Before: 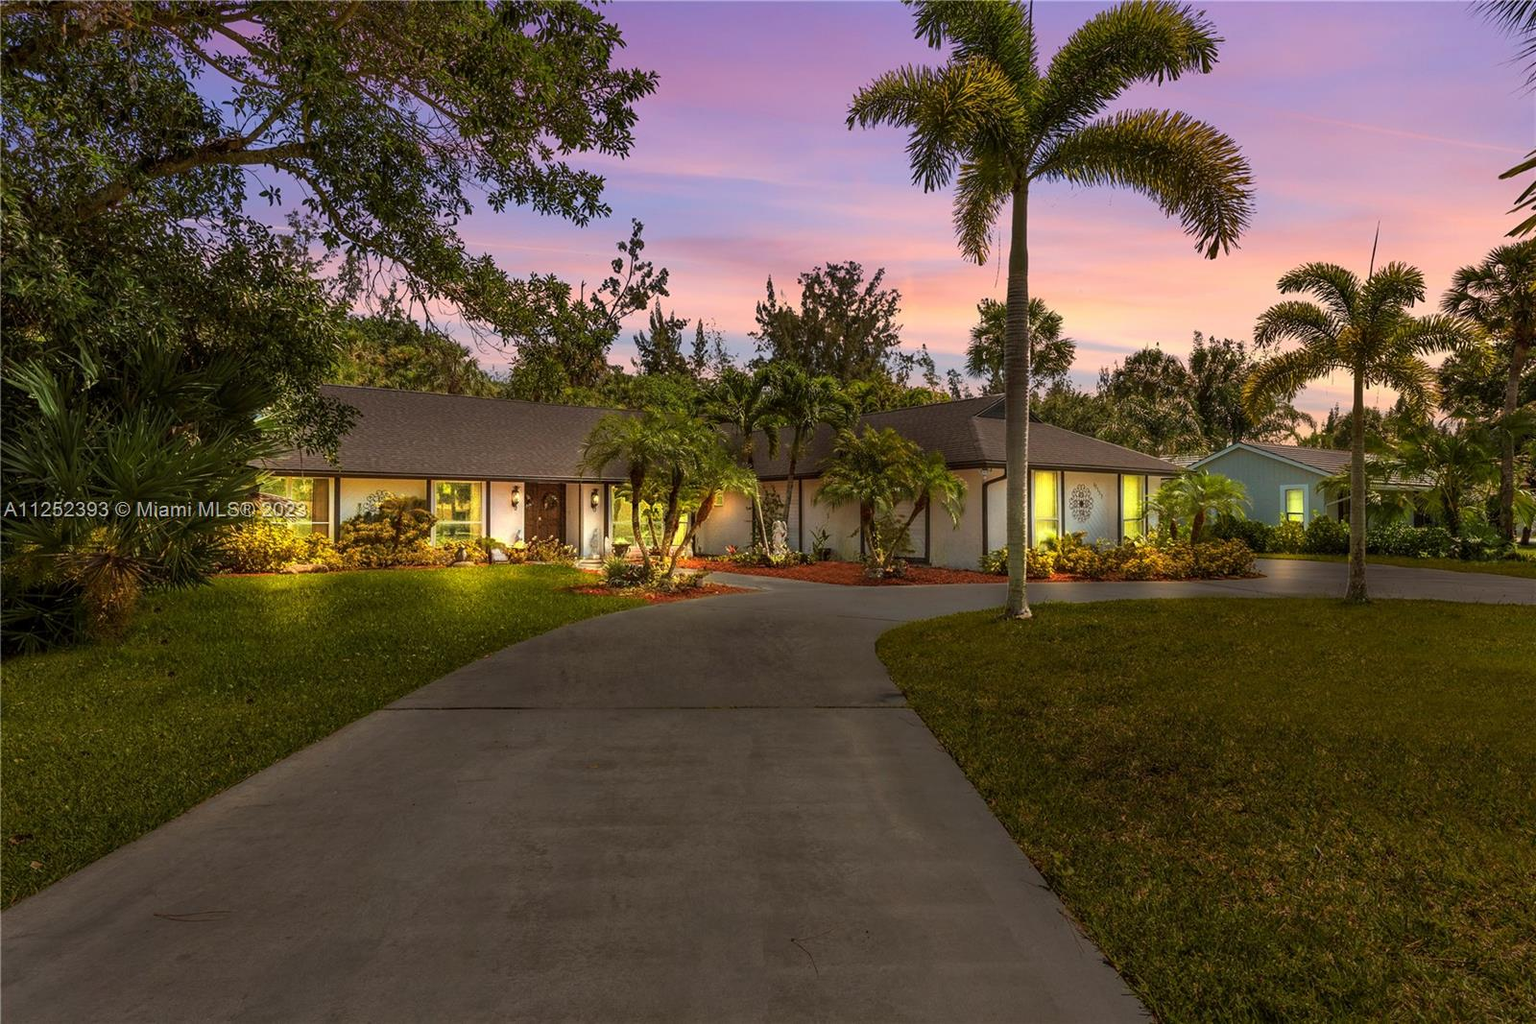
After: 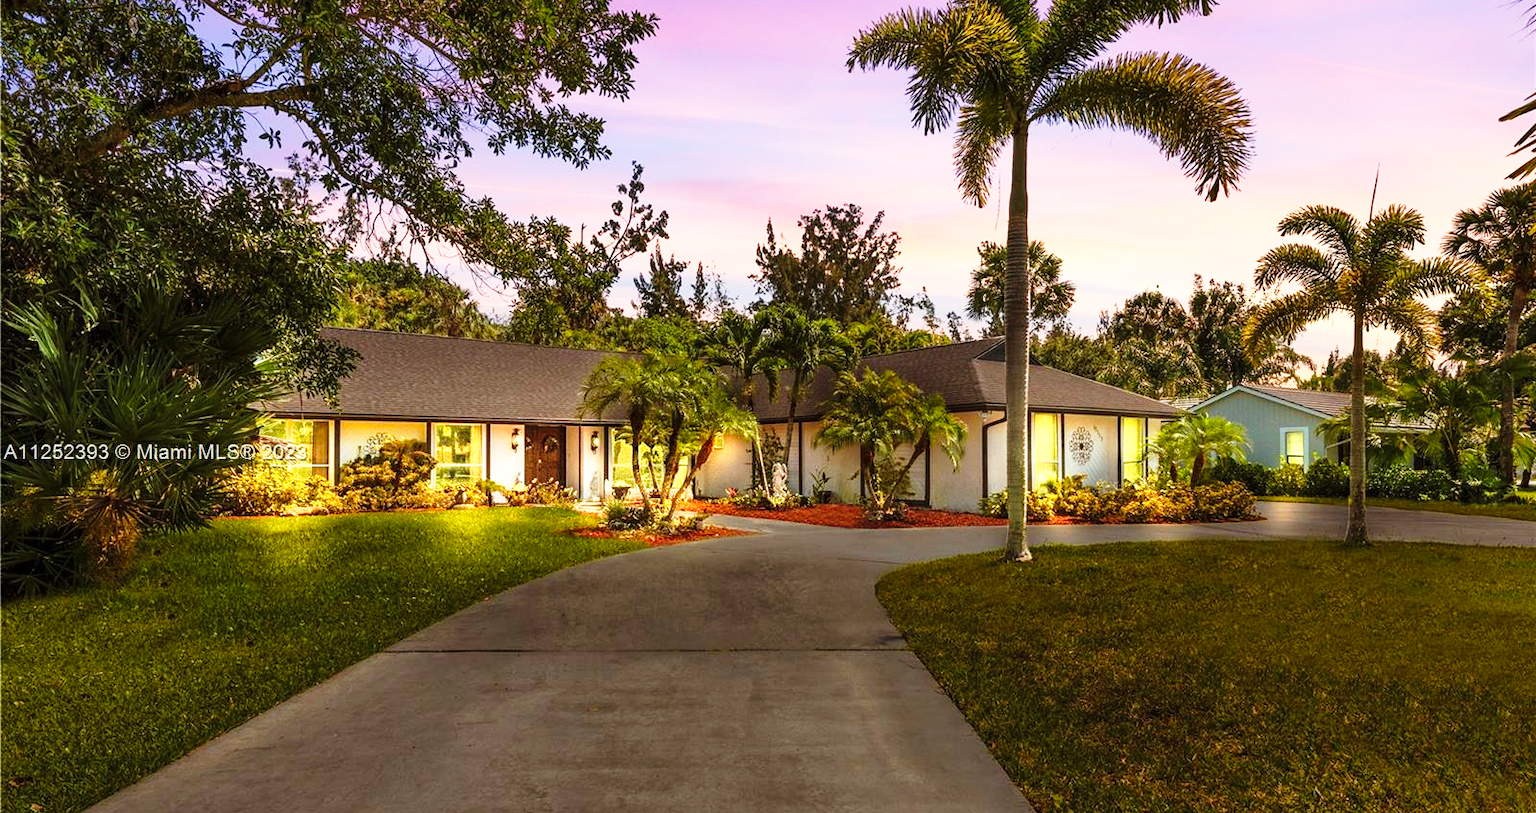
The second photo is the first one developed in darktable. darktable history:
base curve: curves: ch0 [(0, 0) (0.026, 0.03) (0.109, 0.232) (0.351, 0.748) (0.669, 0.968) (1, 1)], preserve colors none
crop and rotate: top 5.65%, bottom 14.898%
